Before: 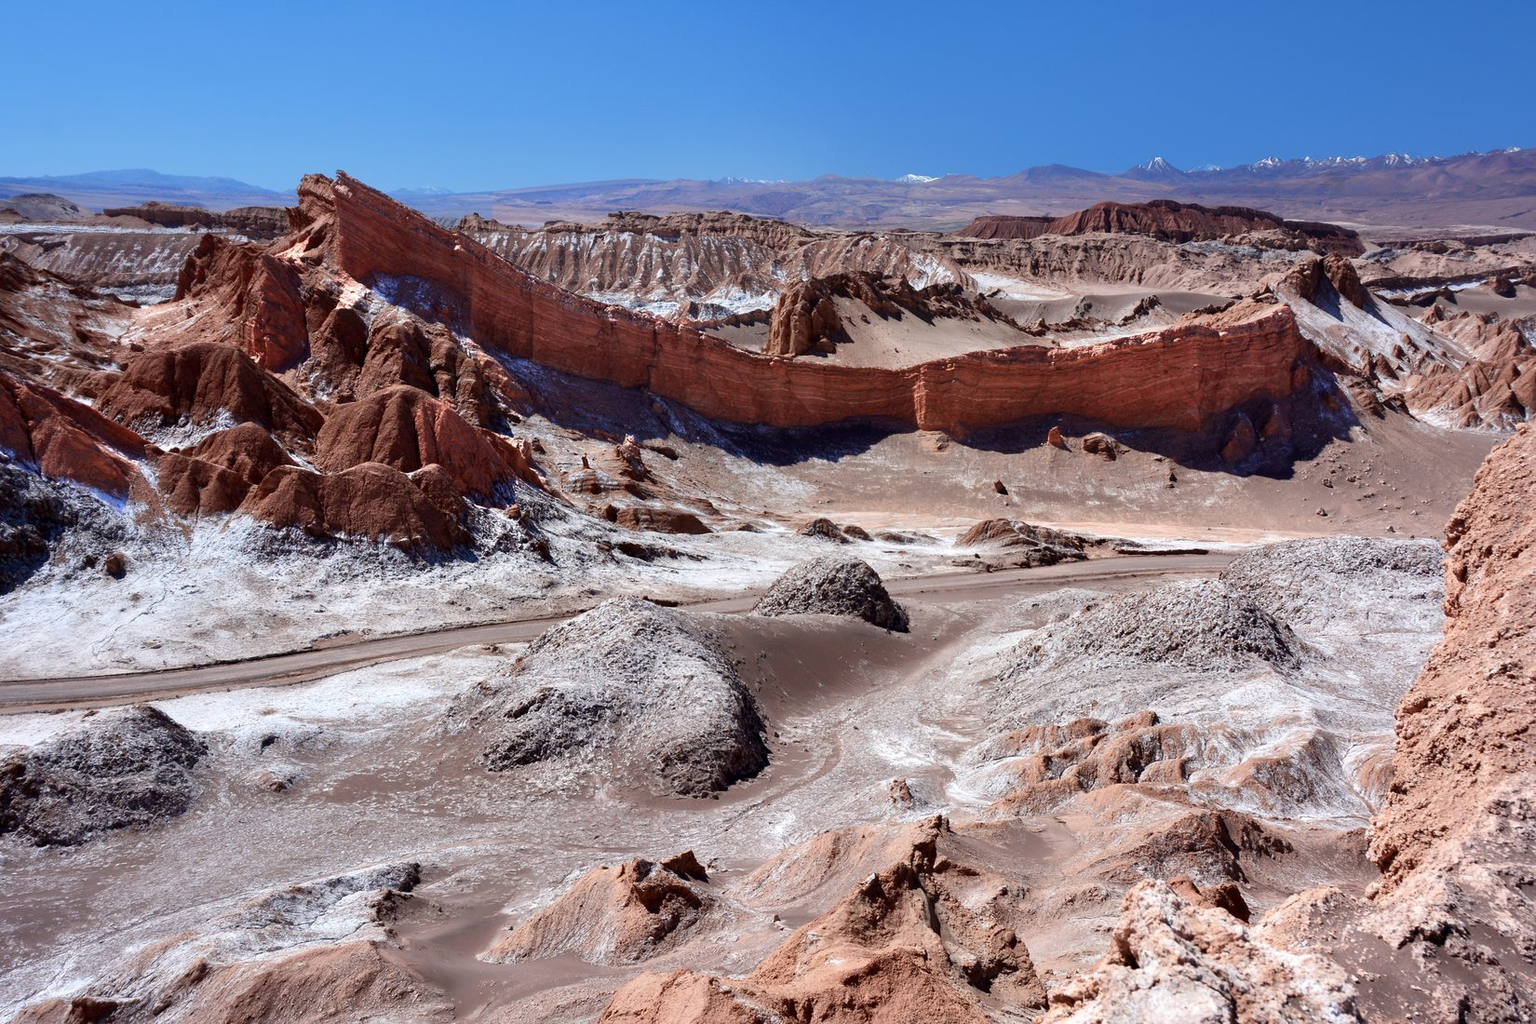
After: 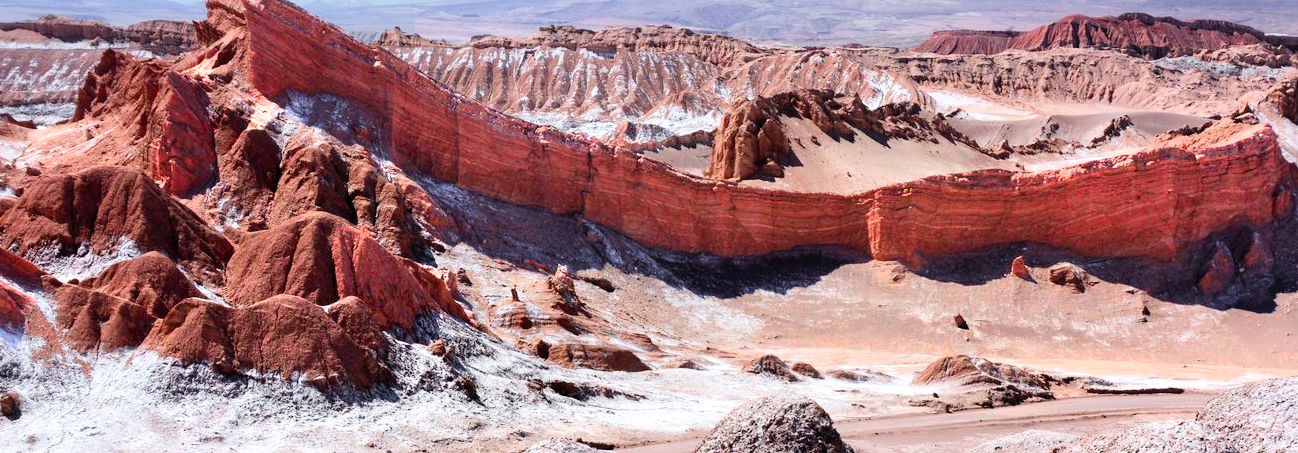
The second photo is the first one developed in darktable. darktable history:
tone curve: curves: ch0 [(0, 0) (0.004, 0.001) (0.133, 0.112) (0.325, 0.362) (0.832, 0.893) (1, 1)]
crop: left 6.93%, top 18.369%, right 14.364%, bottom 40.388%
contrast brightness saturation: brightness 0.128
color zones: curves: ch0 [(0, 0.48) (0.209, 0.398) (0.305, 0.332) (0.429, 0.493) (0.571, 0.5) (0.714, 0.5) (0.857, 0.5) (1, 0.48)]; ch1 [(0, 0.736) (0.143, 0.625) (0.225, 0.371) (0.429, 0.256) (0.571, 0.241) (0.714, 0.213) (0.857, 0.48) (1, 0.736)]; ch2 [(0, 0.448) (0.143, 0.498) (0.286, 0.5) (0.429, 0.5) (0.571, 0.5) (0.714, 0.5) (0.857, 0.5) (1, 0.448)]
exposure: exposure 0.236 EV, compensate highlight preservation false
